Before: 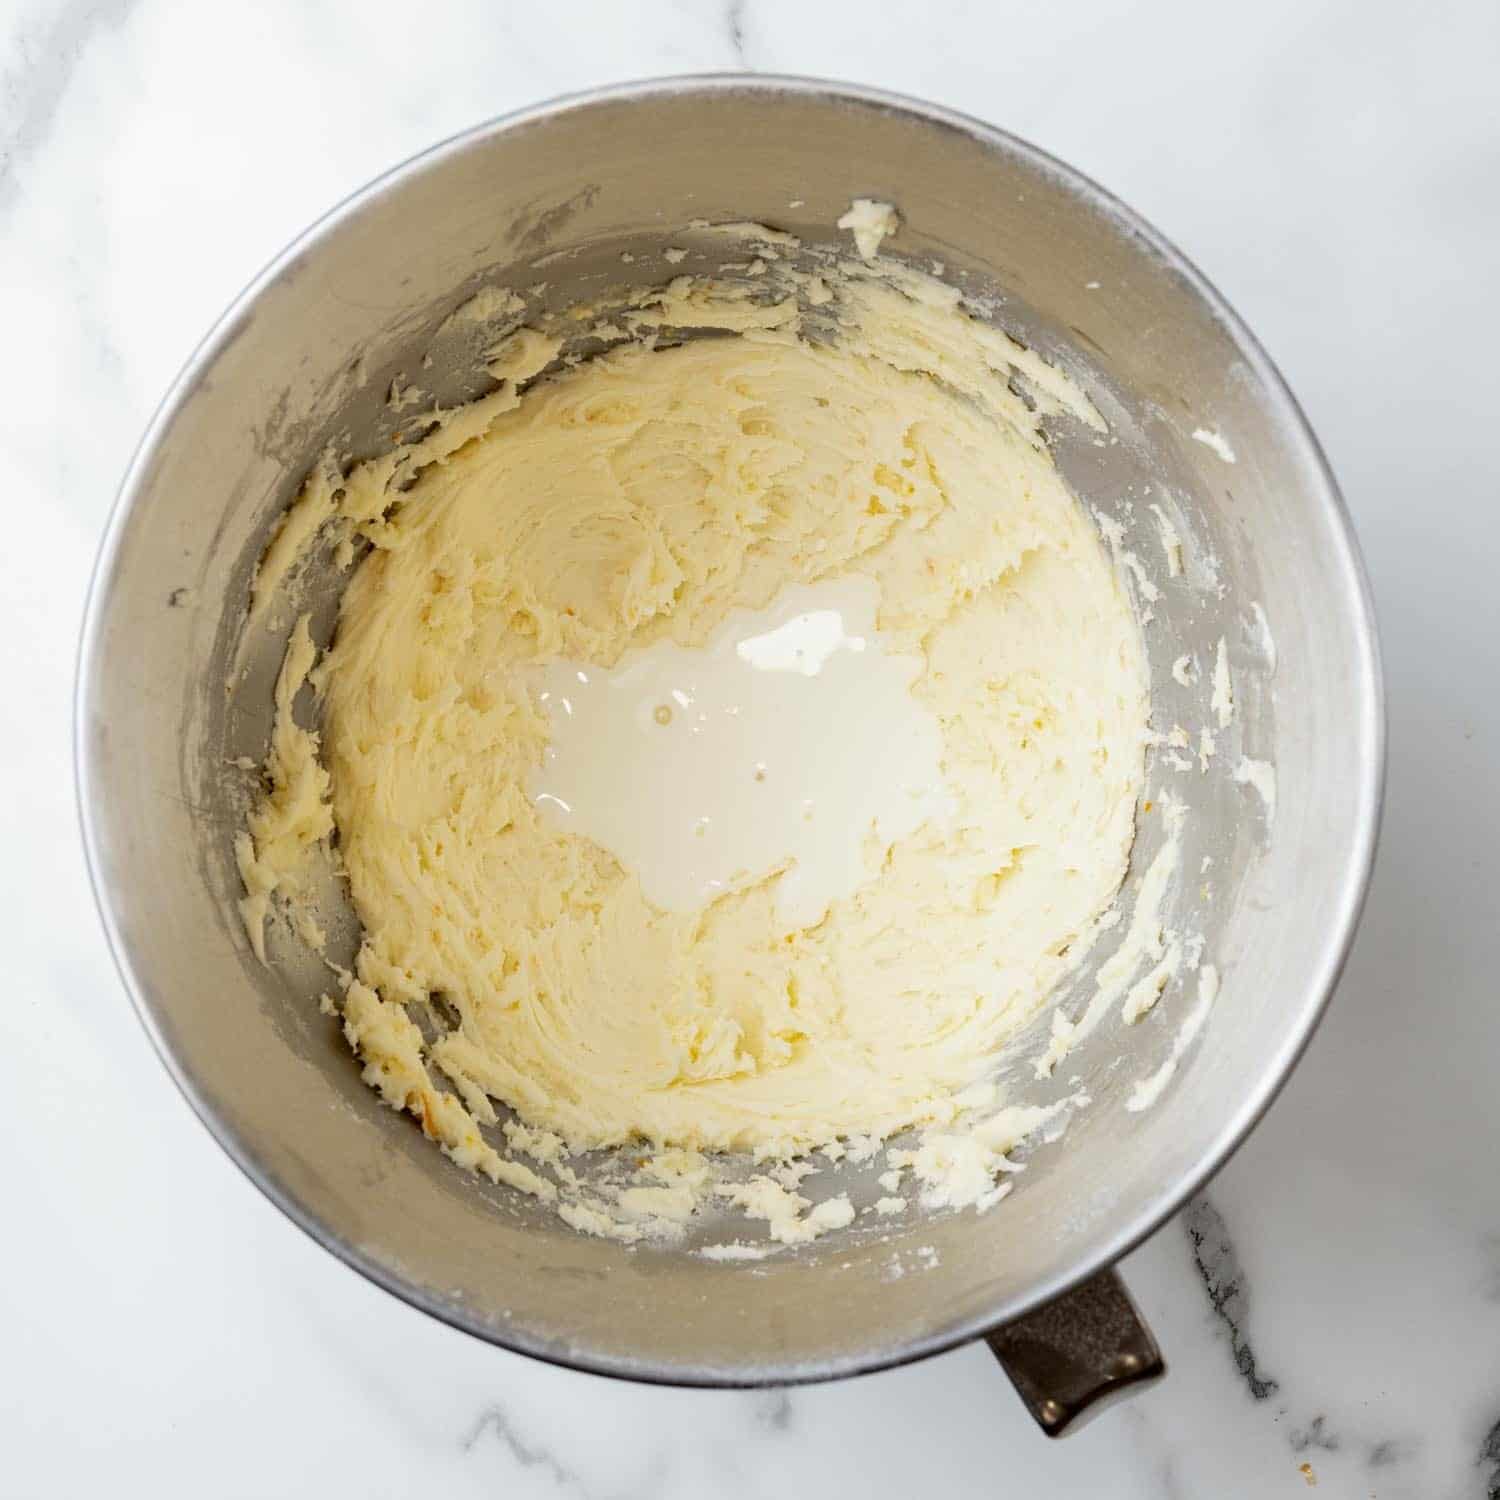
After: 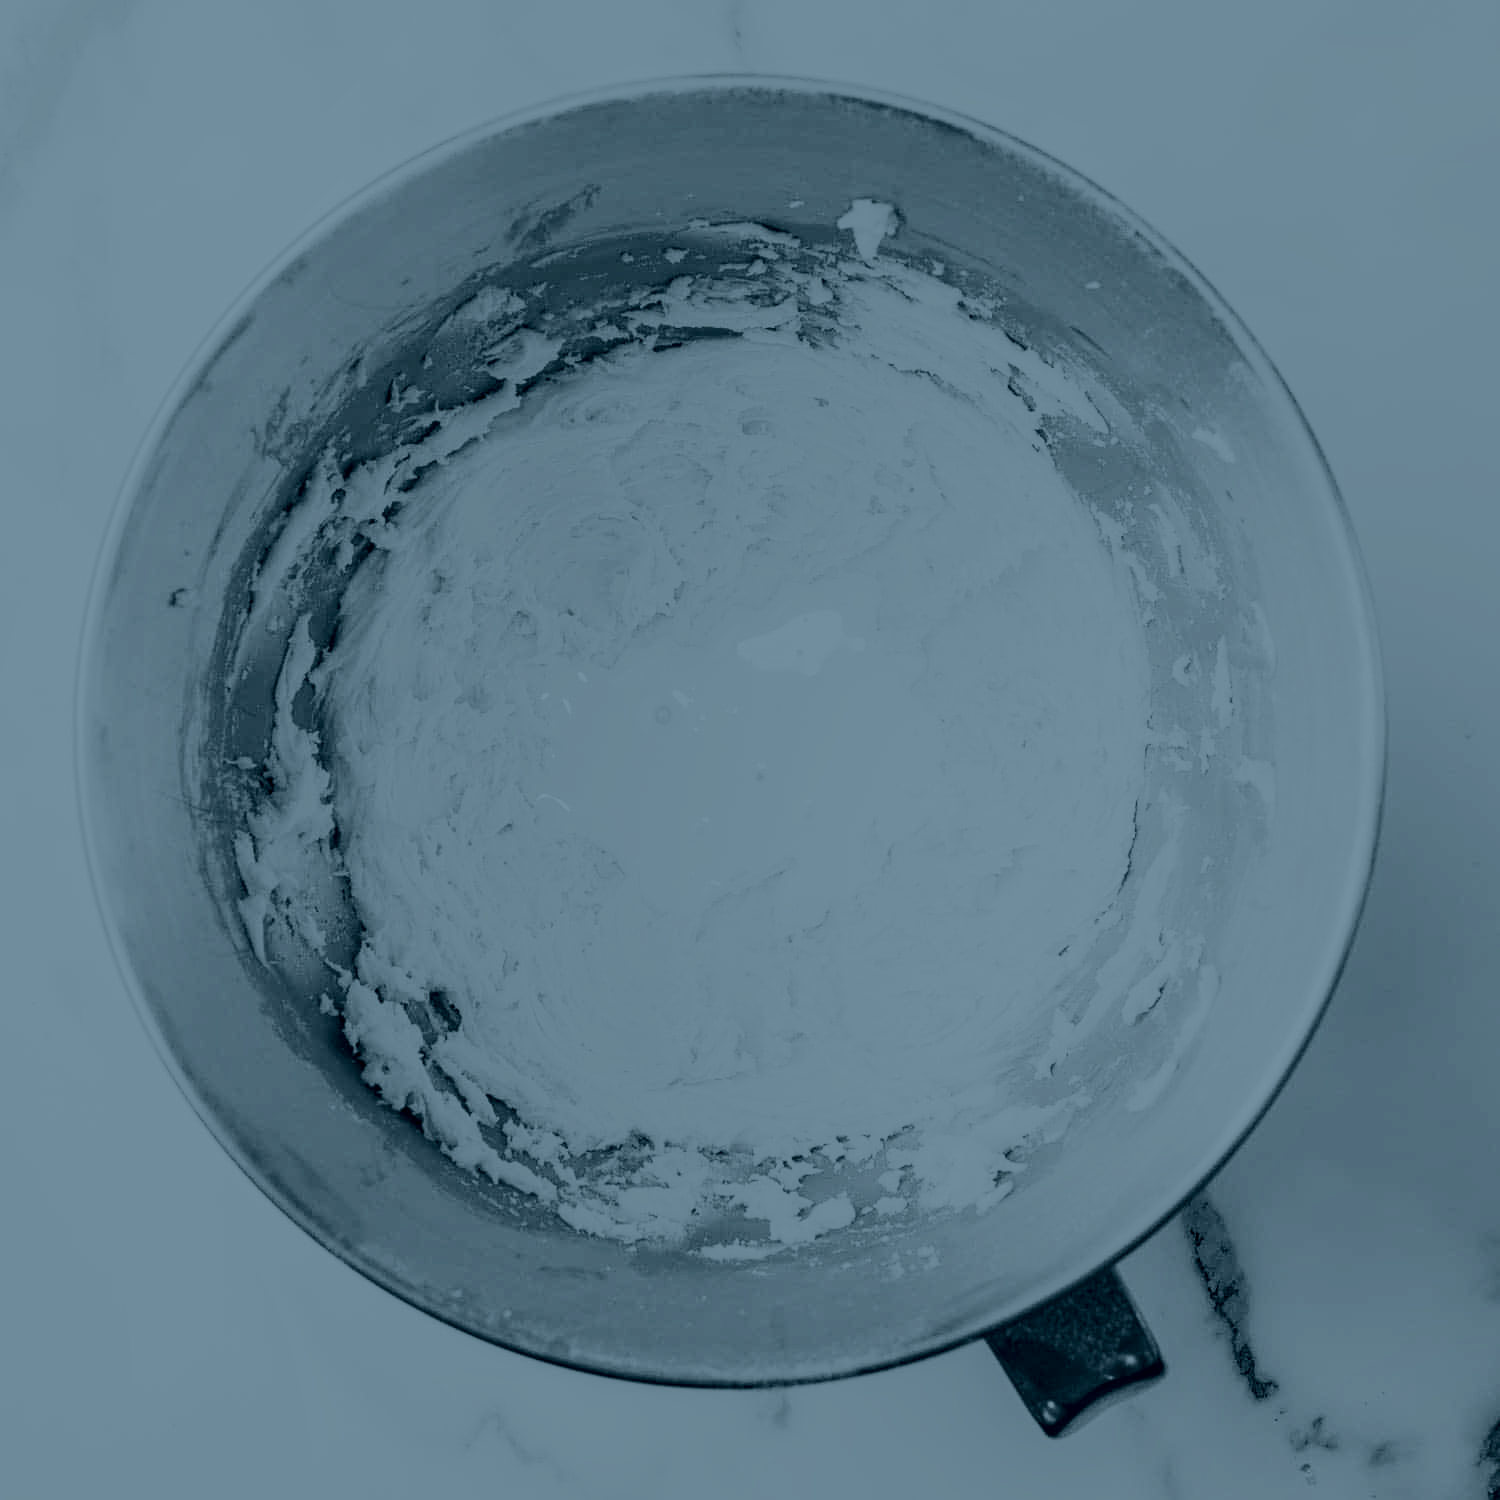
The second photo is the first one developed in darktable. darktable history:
exposure: exposure 0.4 EV, compensate highlight preservation false
colorize: hue 194.4°, saturation 29%, source mix 61.75%, lightness 3.98%, version 1
sharpen: amount 0.2
local contrast: on, module defaults
tone curve: curves: ch0 [(0, 0.013) (0.198, 0.175) (0.512, 0.582) (0.625, 0.754) (0.81, 0.934) (1, 1)], color space Lab, linked channels, preserve colors none
